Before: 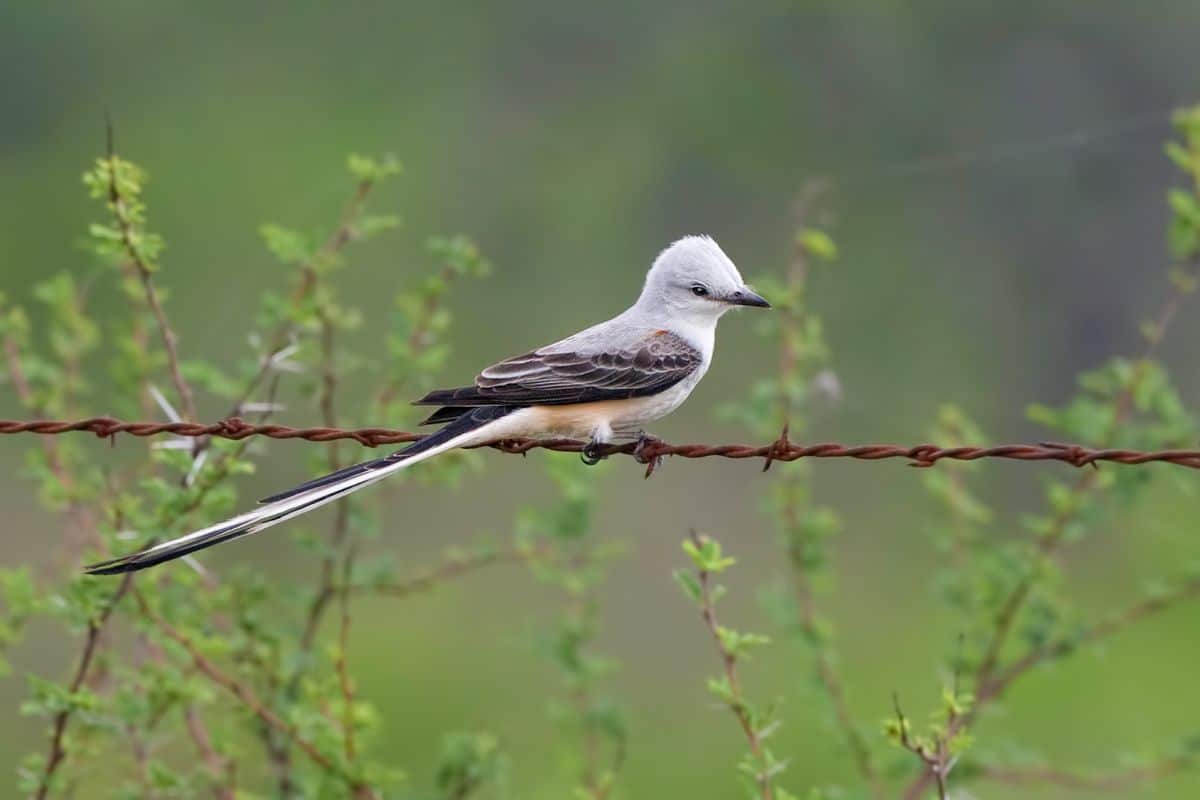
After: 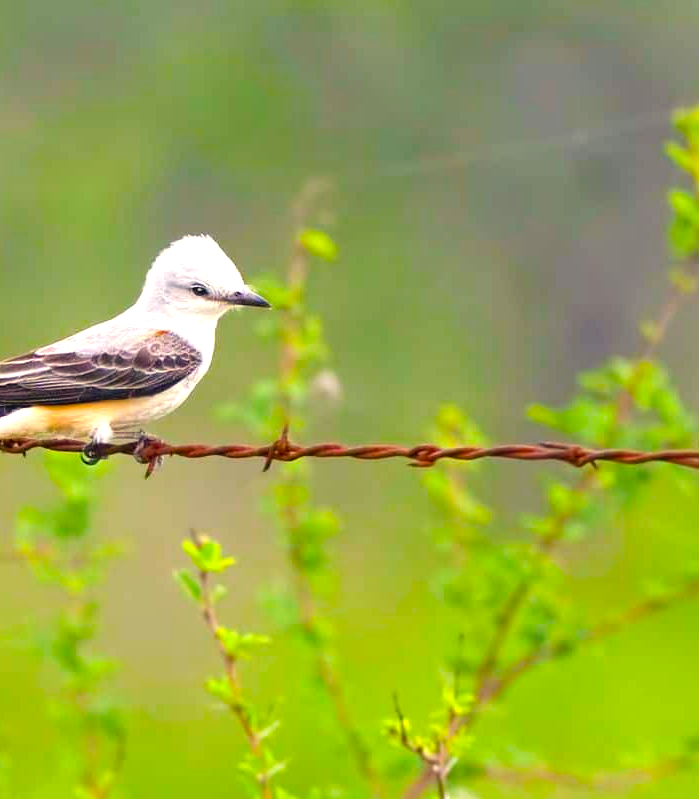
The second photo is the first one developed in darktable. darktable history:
color balance rgb: global offset › luminance 0.5%, linear chroma grading › global chroma 24.915%, perceptual saturation grading › global saturation 30.734%
color correction: highlights a* 1.28, highlights b* 17.33
crop: left 41.728%
exposure: black level correction 0.001, exposure 0.957 EV, compensate highlight preservation false
